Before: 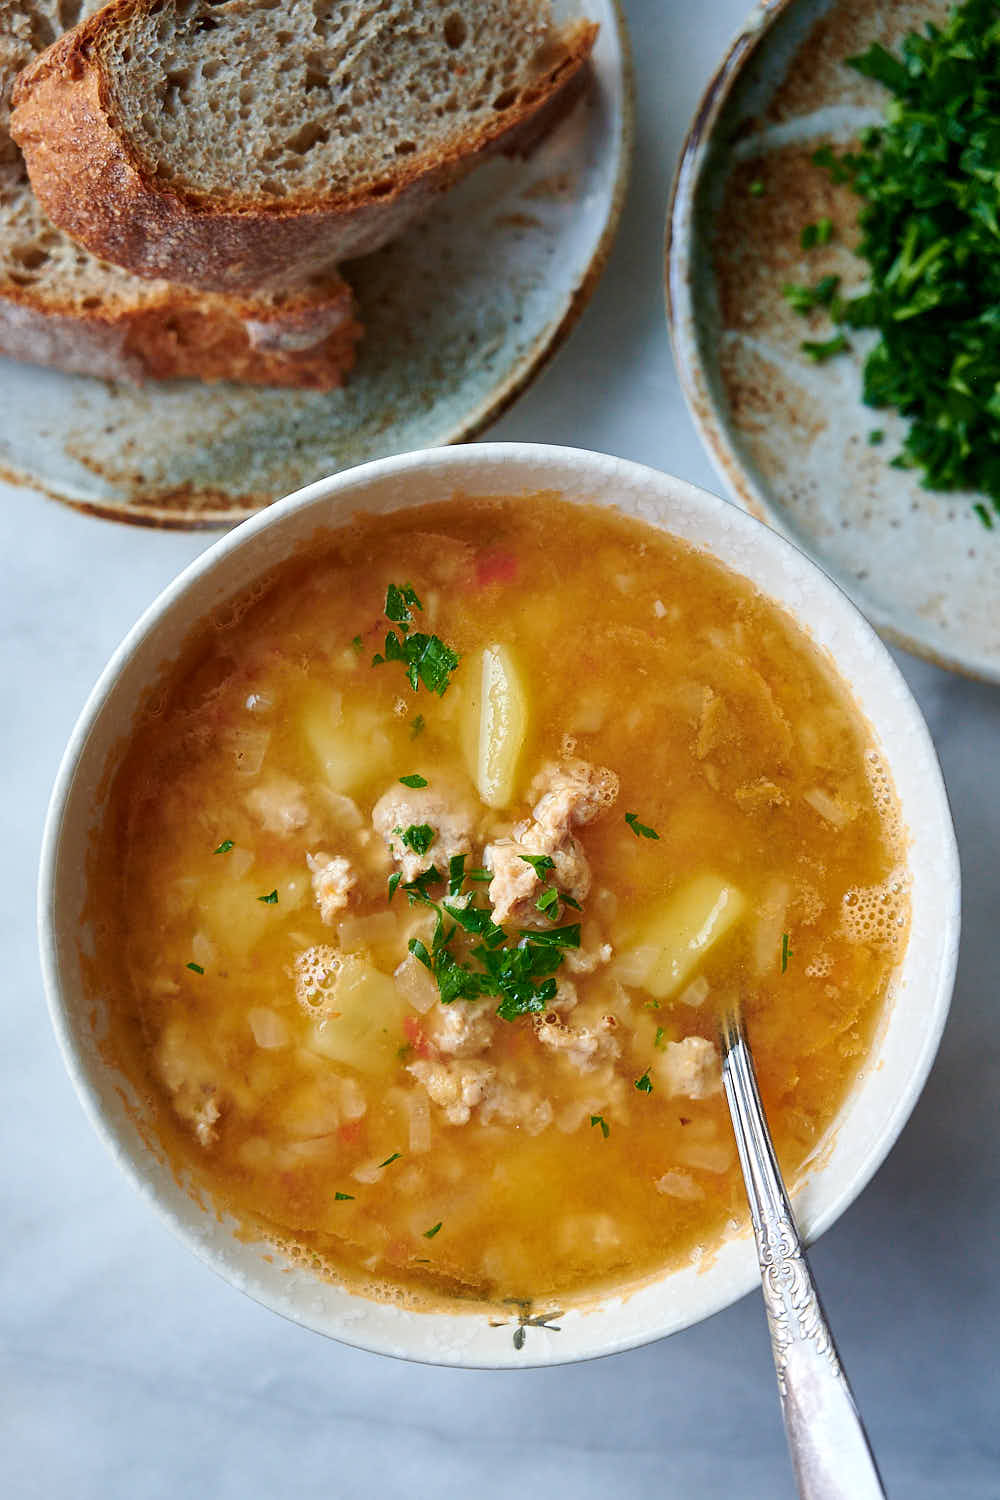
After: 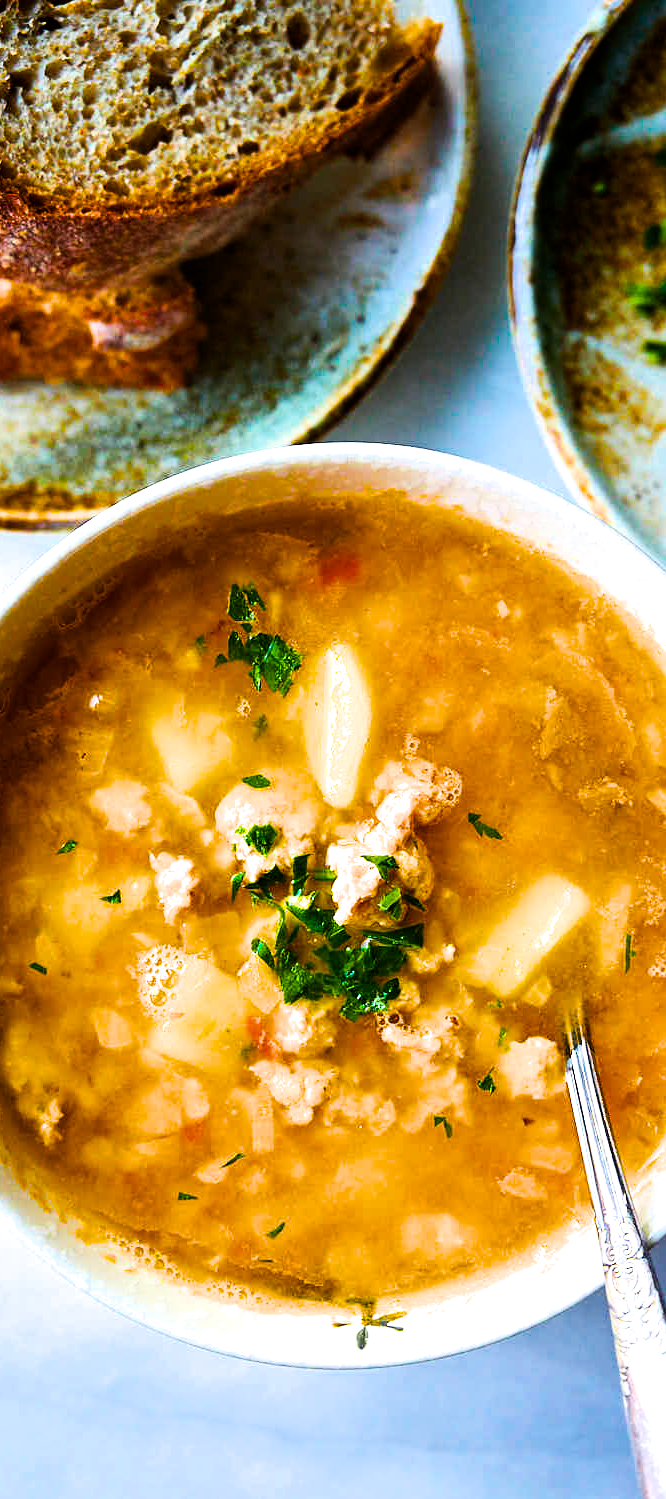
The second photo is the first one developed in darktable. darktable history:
filmic rgb: black relative exposure -7.65 EV, white relative exposure 4.56 EV, hardness 3.61, contrast 1.05
crop and rotate: left 15.754%, right 17.579%
color balance rgb: linear chroma grading › shadows -30%, linear chroma grading › global chroma 35%, perceptual saturation grading › global saturation 75%, perceptual saturation grading › shadows -30%, perceptual brilliance grading › highlights 75%, perceptual brilliance grading › shadows -30%, global vibrance 35%
